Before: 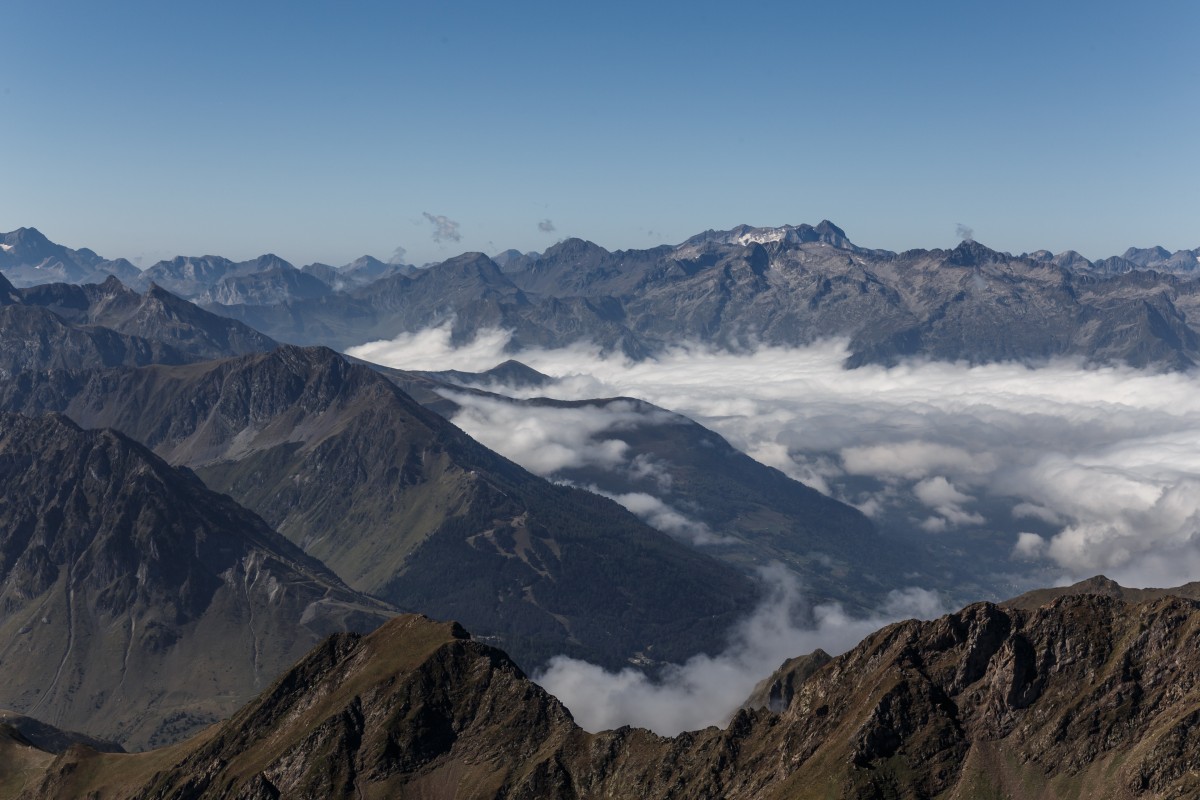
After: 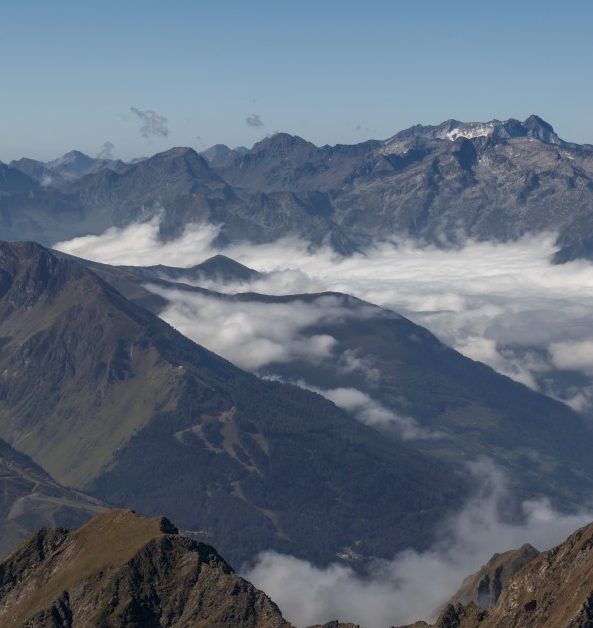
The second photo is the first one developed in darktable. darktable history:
crop and rotate: angle 0.02°, left 24.353%, top 13.219%, right 26.156%, bottom 8.224%
rgb curve: curves: ch0 [(0, 0) (0.072, 0.166) (0.217, 0.293) (0.414, 0.42) (1, 1)], compensate middle gray true, preserve colors basic power
